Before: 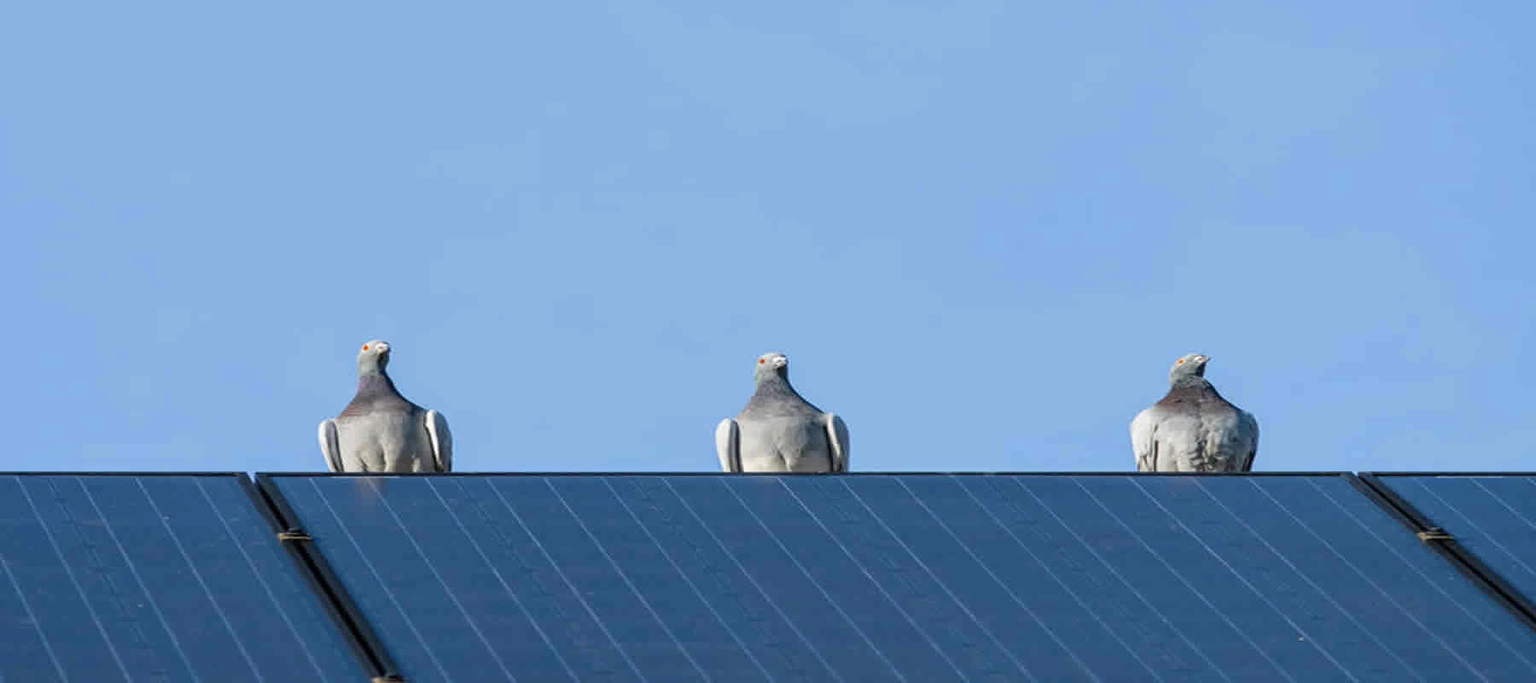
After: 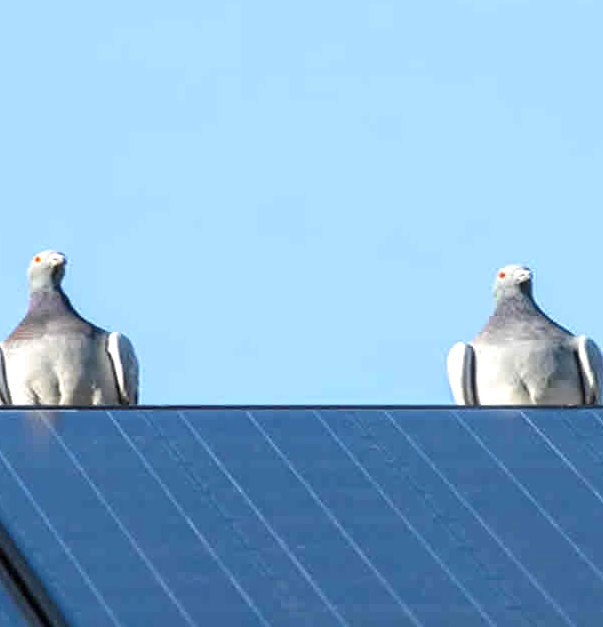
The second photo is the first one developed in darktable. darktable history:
crop and rotate: left 21.77%, top 18.528%, right 44.676%, bottom 2.997%
exposure: black level correction 0, exposure 0.7 EV, compensate exposure bias true, compensate highlight preservation false
